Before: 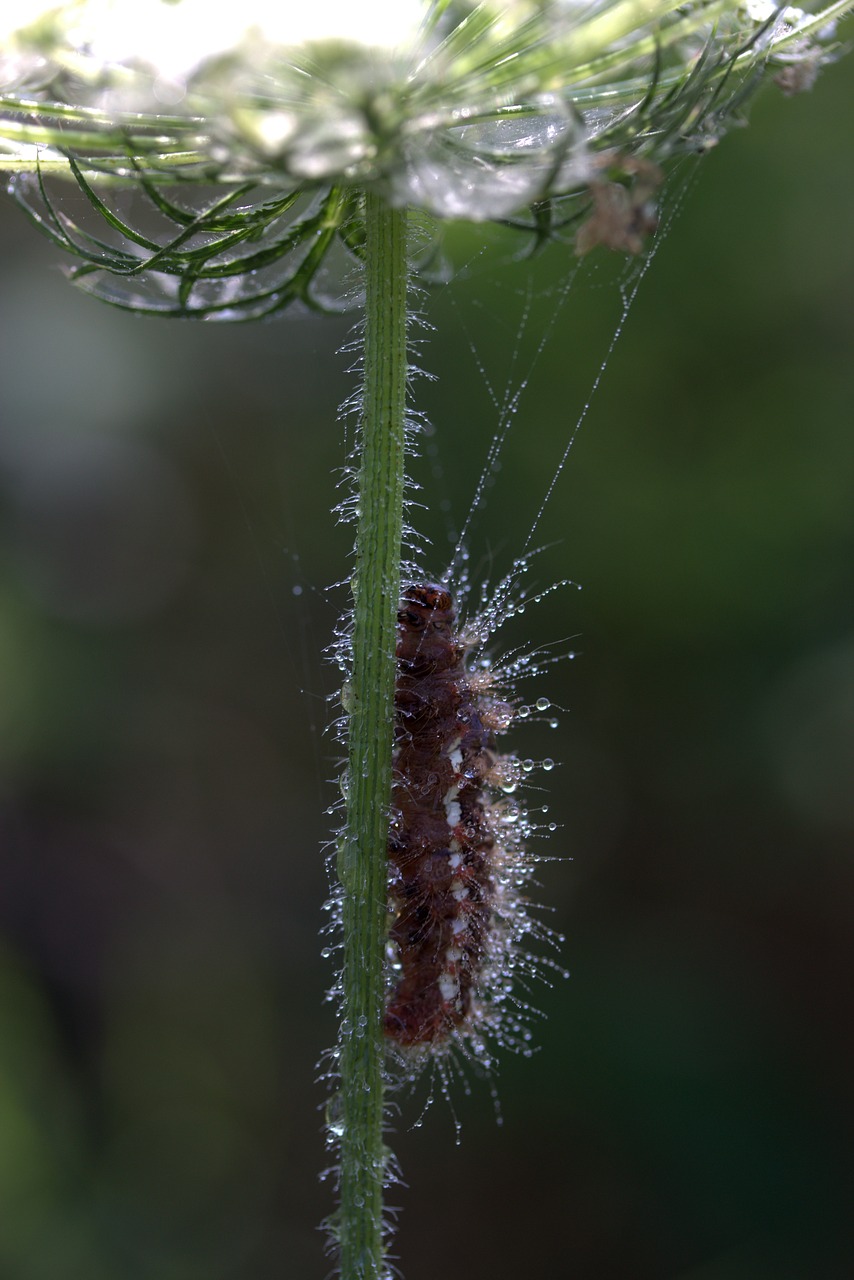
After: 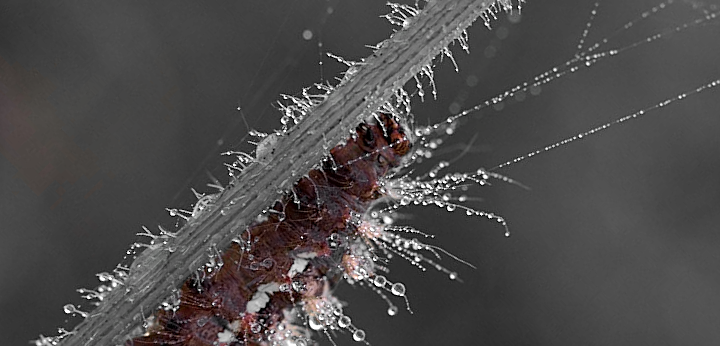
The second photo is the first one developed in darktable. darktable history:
shadows and highlights: soften with gaussian
crop and rotate: angle -45.53°, top 16.712%, right 0.778%, bottom 11.703%
haze removal: adaptive false
exposure: black level correction 0, exposure 0.498 EV, compensate exposure bias true, compensate highlight preservation false
sharpen: amount 0.481
color zones: curves: ch0 [(0, 0.65) (0.096, 0.644) (0.221, 0.539) (0.429, 0.5) (0.571, 0.5) (0.714, 0.5) (0.857, 0.5) (1, 0.65)]; ch1 [(0, 0.5) (0.143, 0.5) (0.257, -0.002) (0.429, 0.04) (0.571, -0.001) (0.714, -0.015) (0.857, 0.024) (1, 0.5)]
